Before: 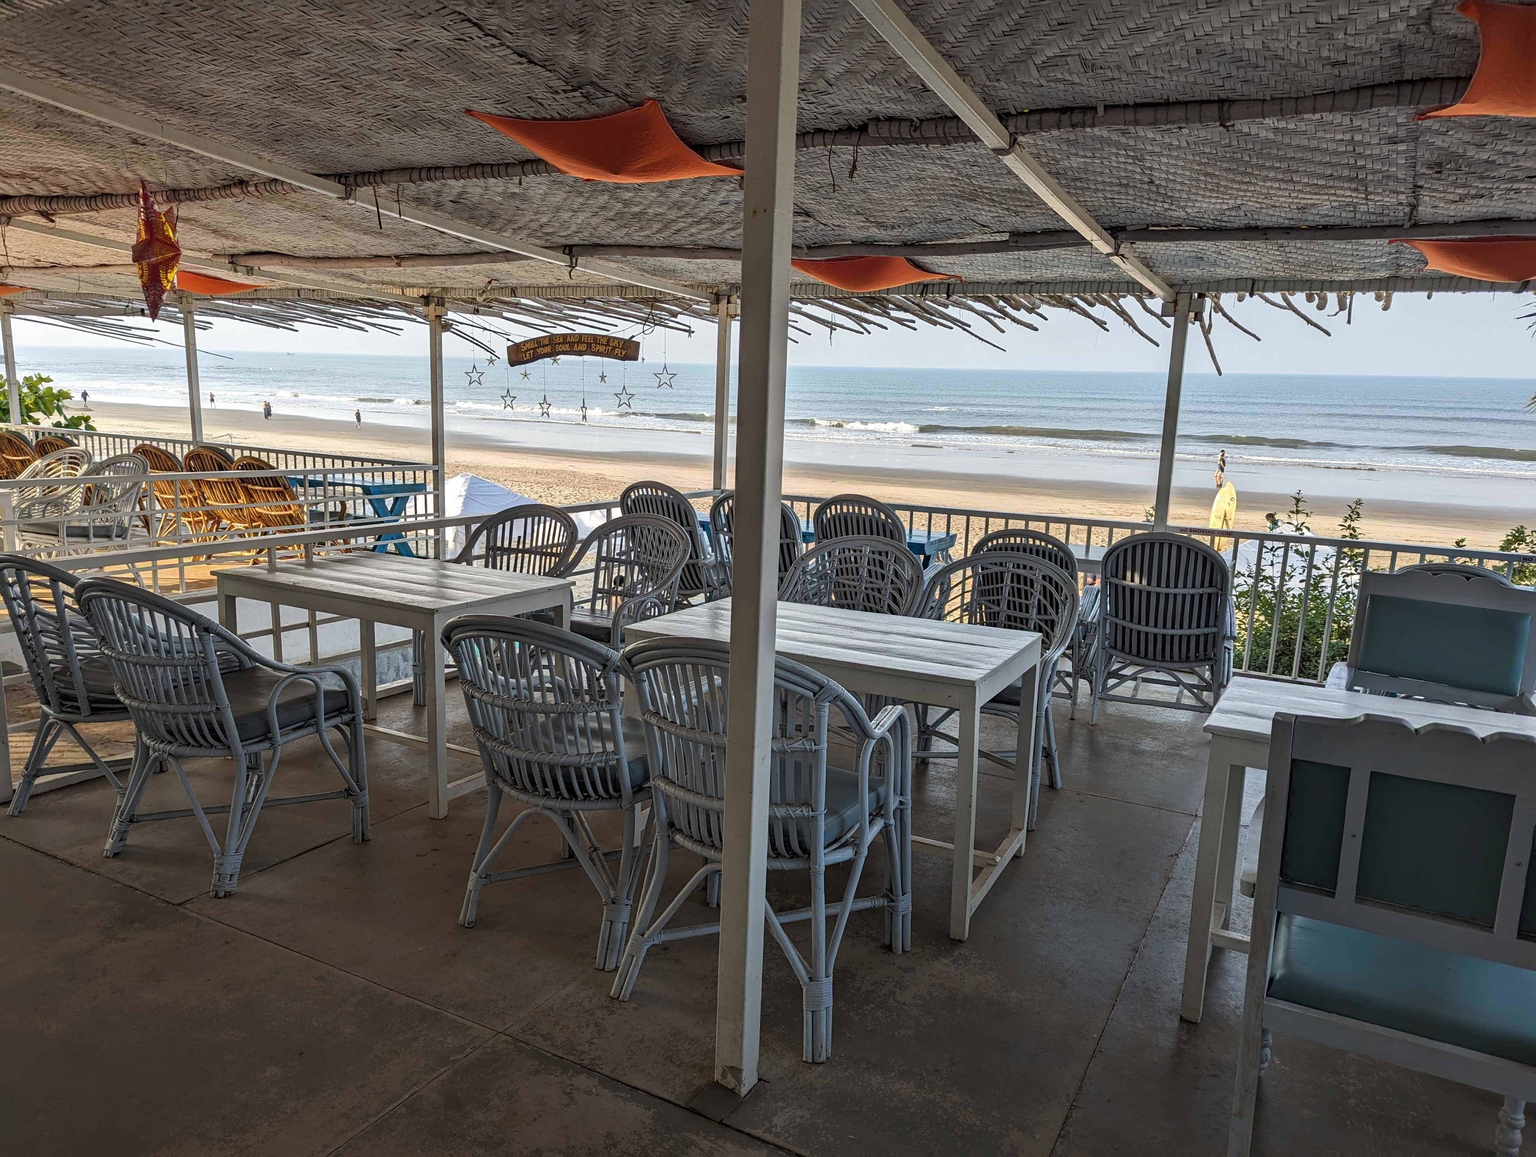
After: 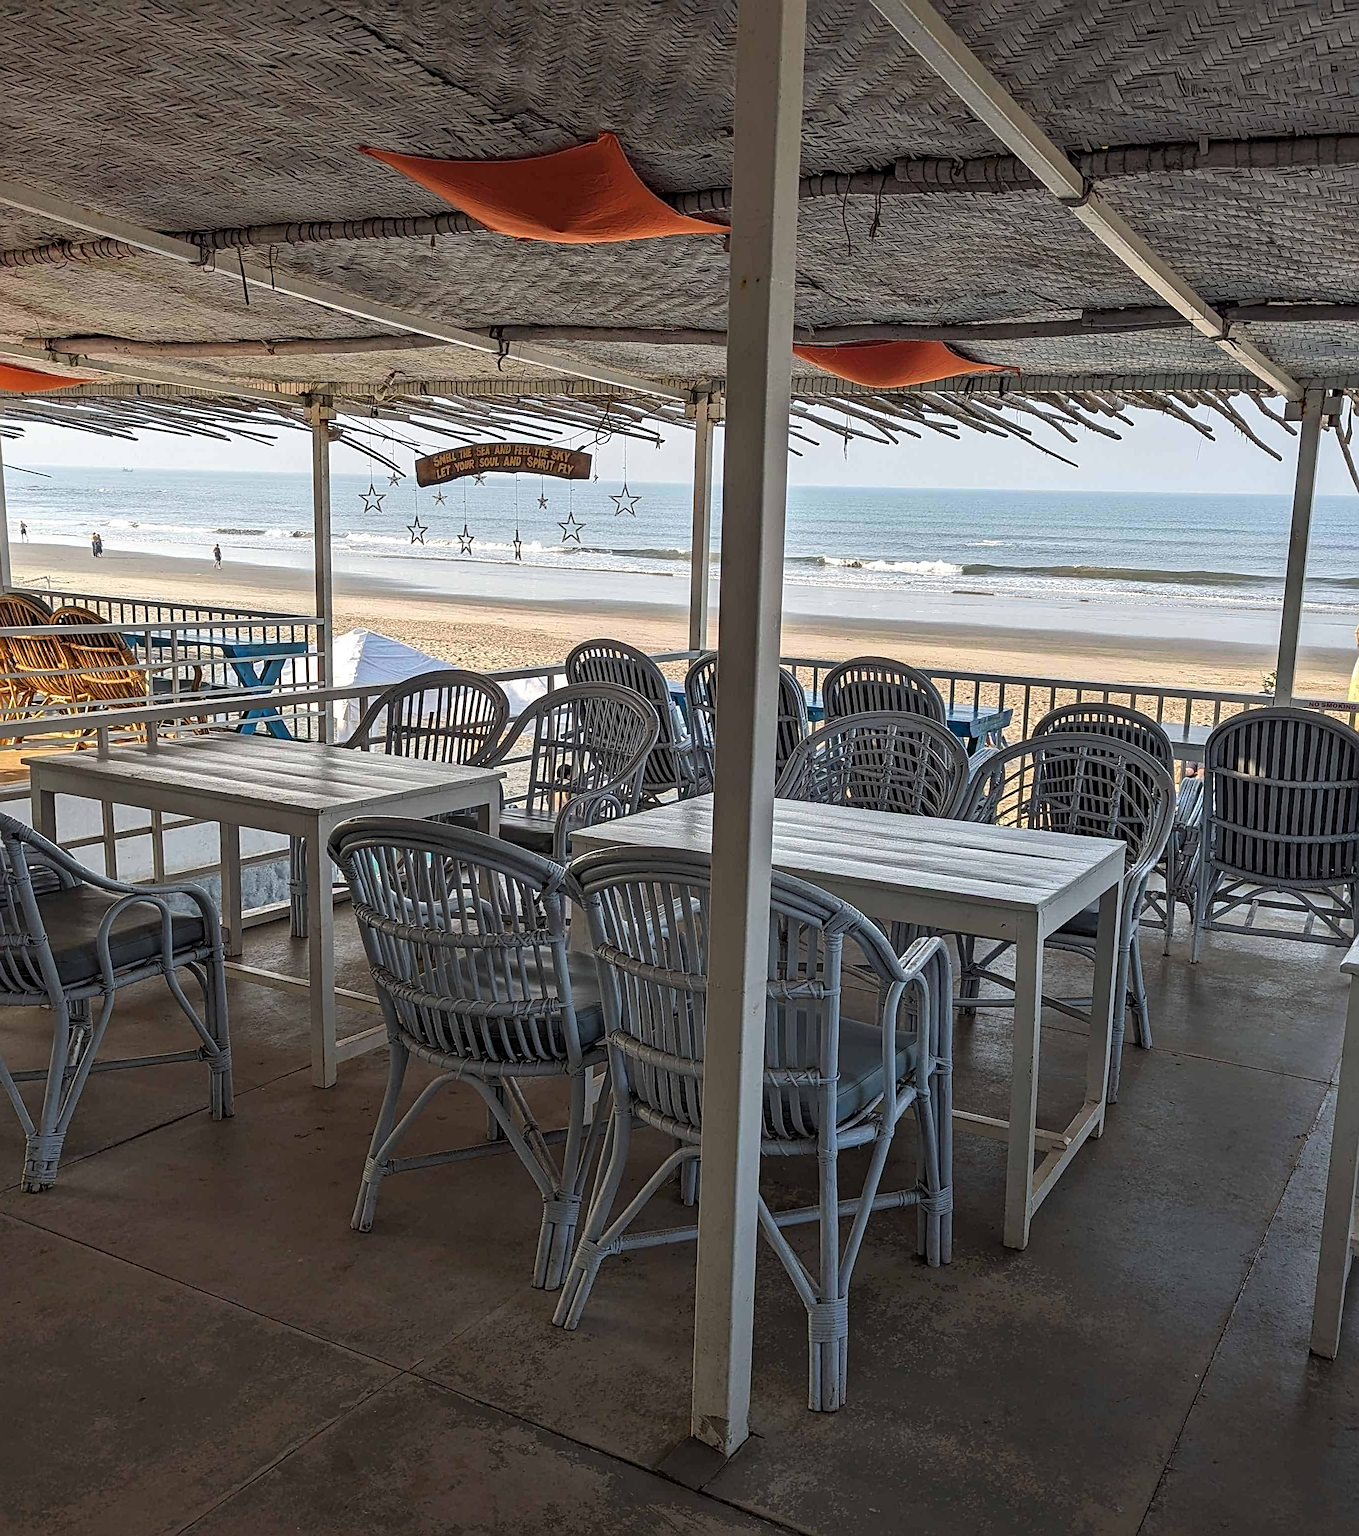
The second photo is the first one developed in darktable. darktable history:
sharpen: radius 2.767
crop and rotate: left 12.673%, right 20.66%
